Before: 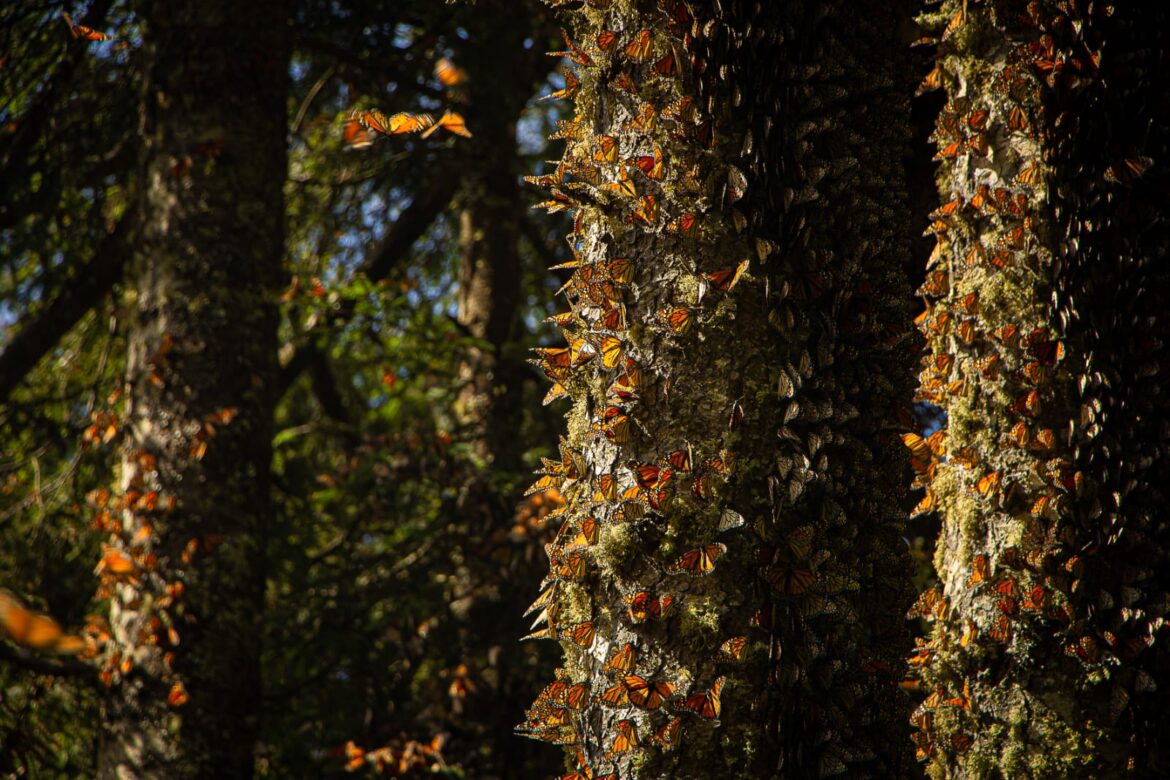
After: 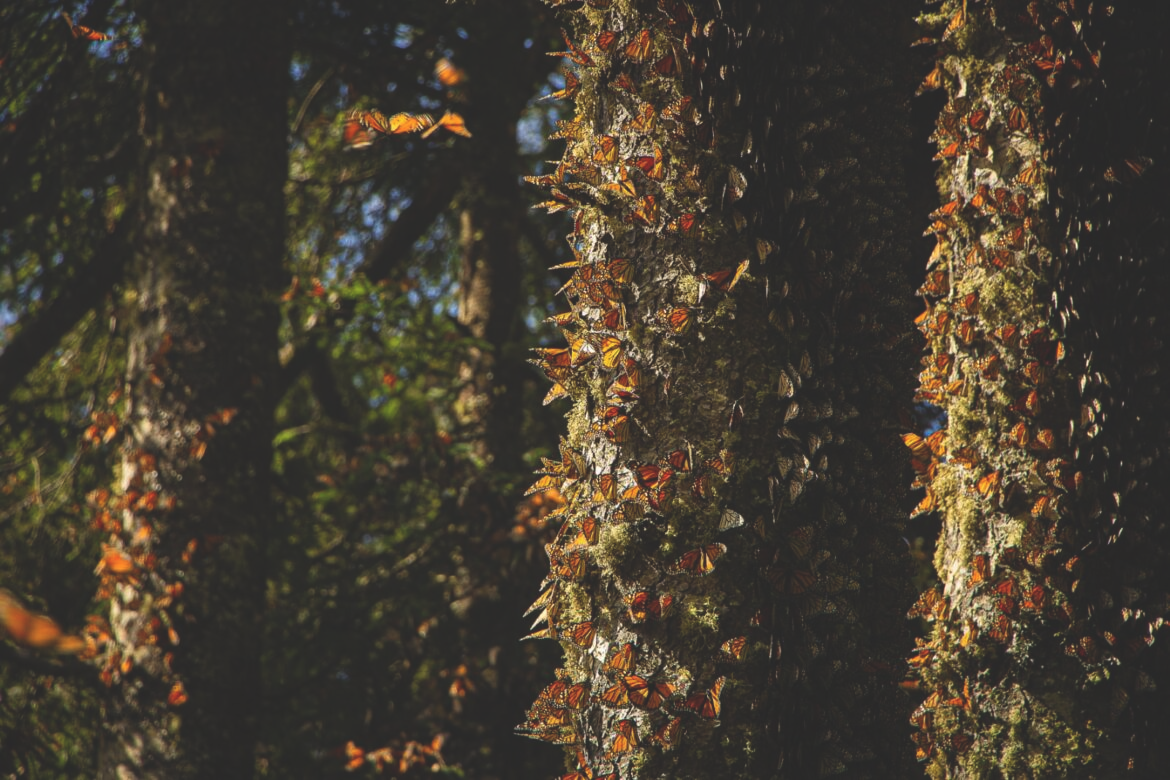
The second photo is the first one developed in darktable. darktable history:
exposure: black level correction -0.023, exposure -0.039 EV, compensate highlight preservation false
